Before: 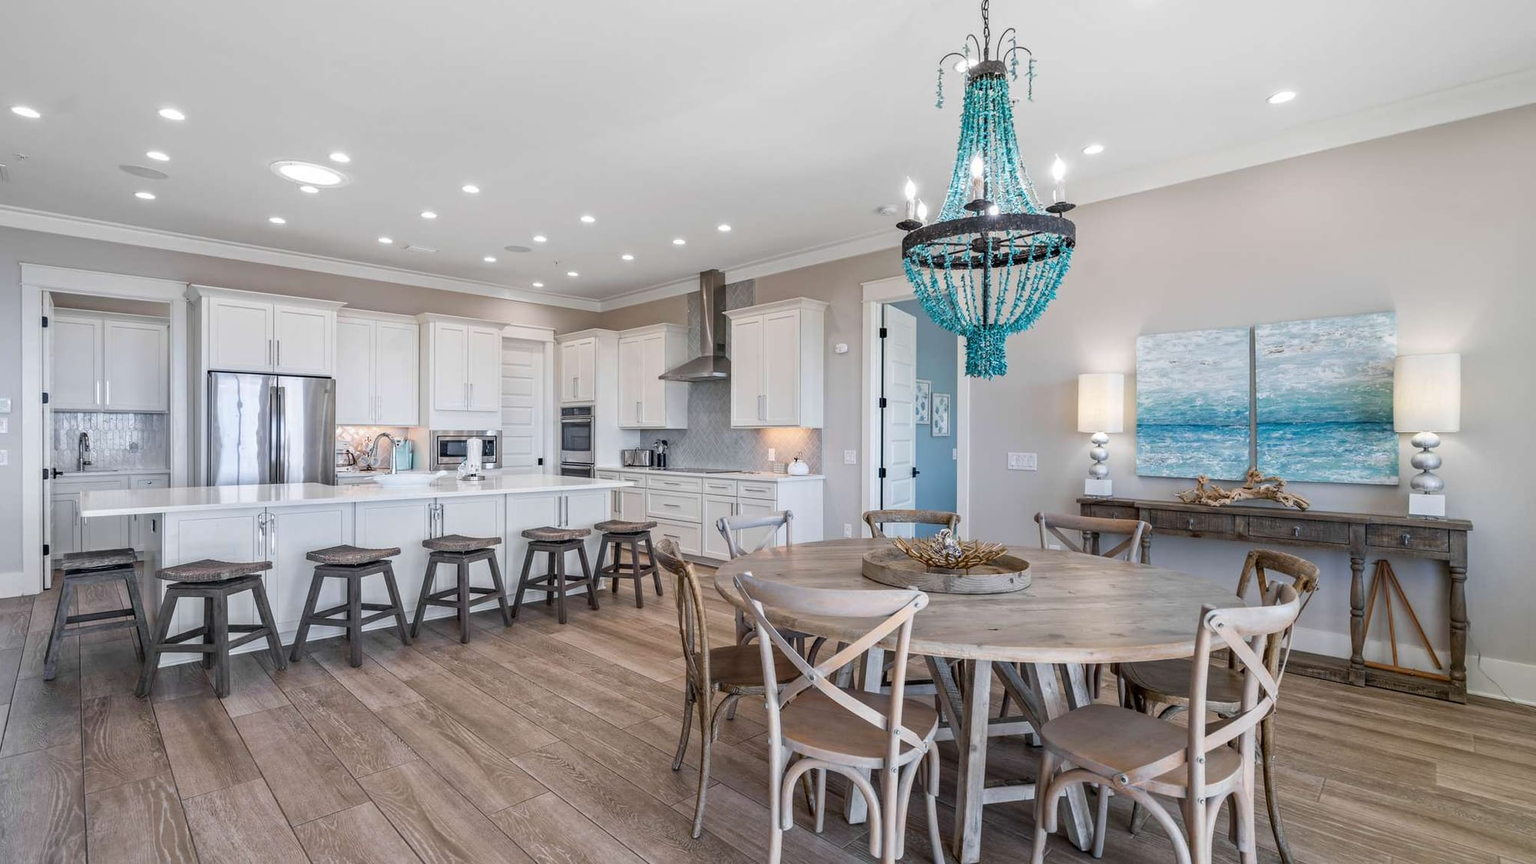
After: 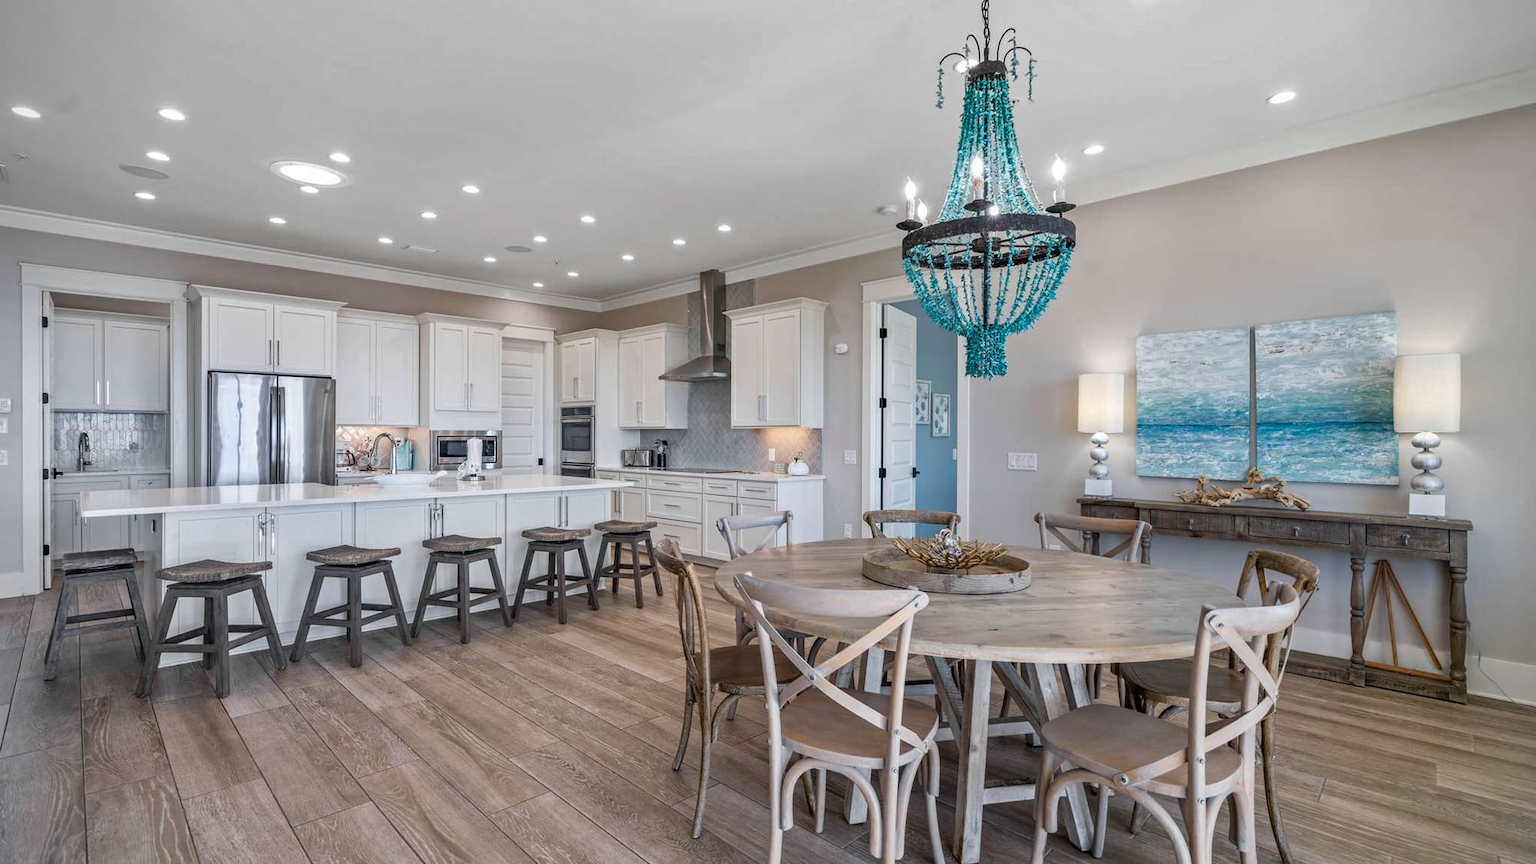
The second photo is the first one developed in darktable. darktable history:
shadows and highlights: highlights color adjustment 78.6%, soften with gaussian
vignetting: fall-off start 91.39%, unbound false
